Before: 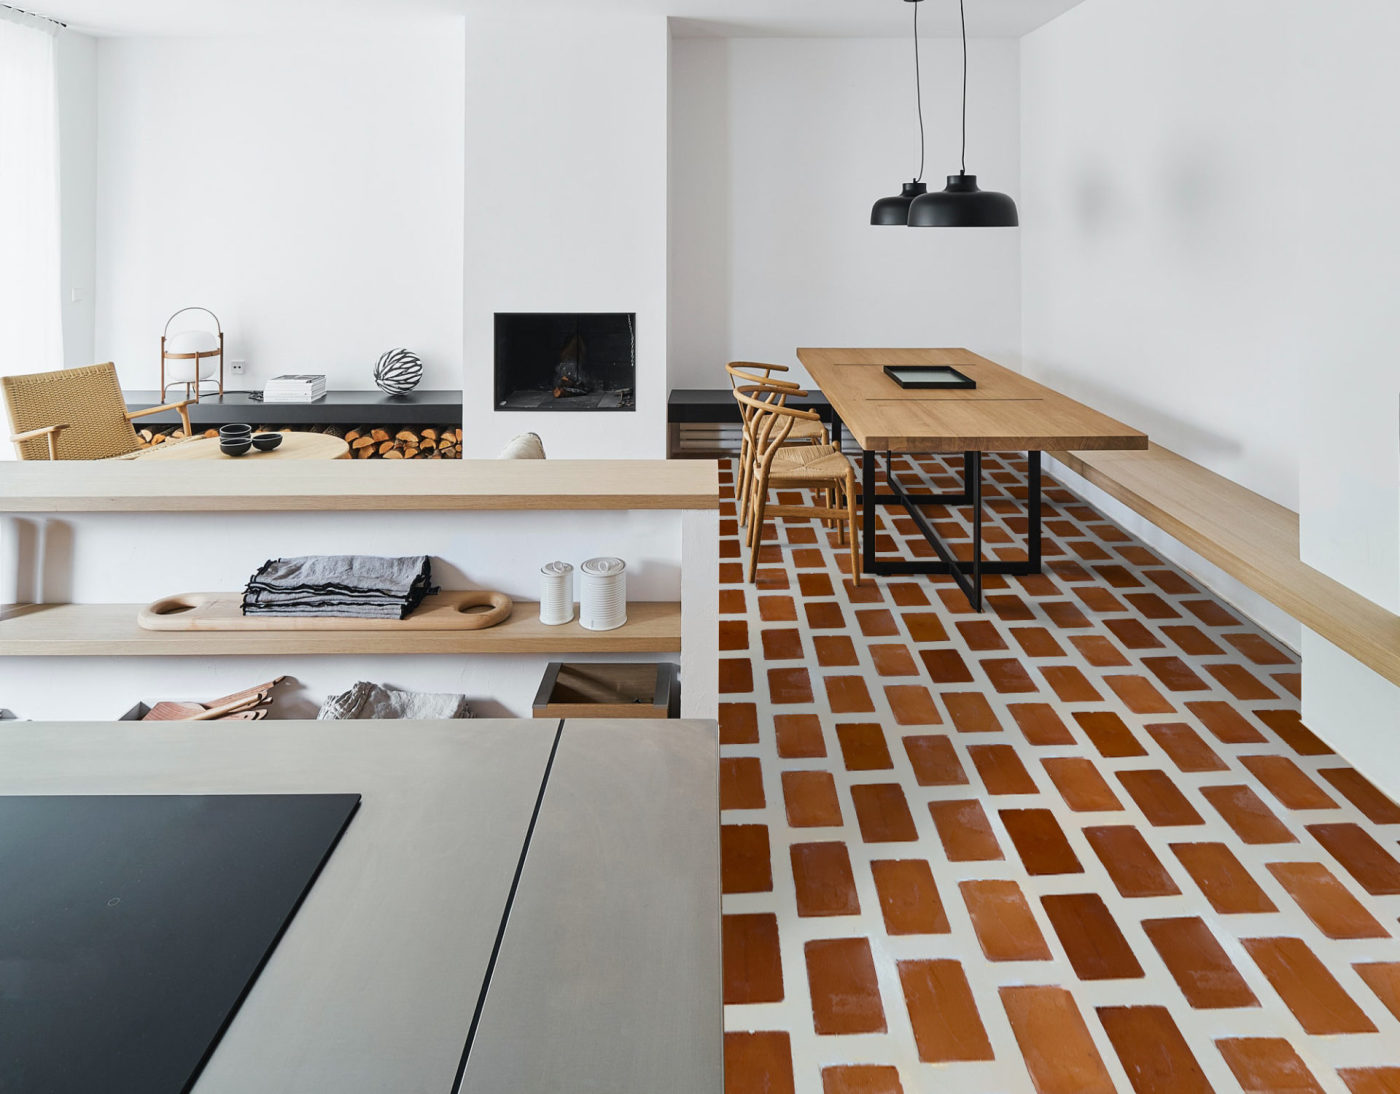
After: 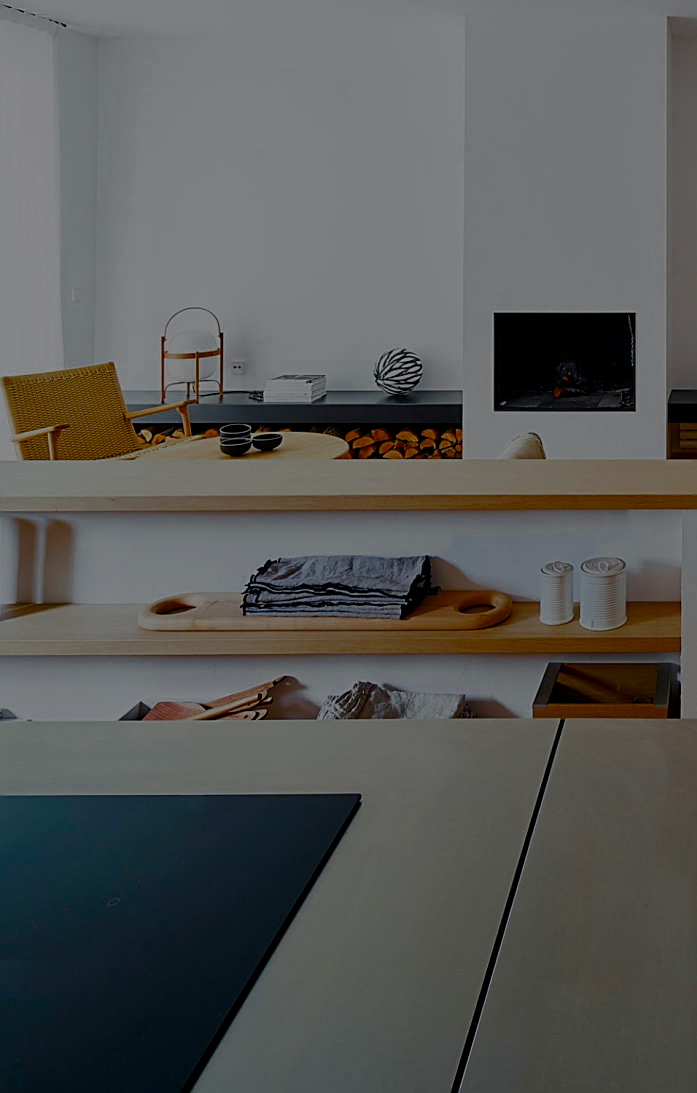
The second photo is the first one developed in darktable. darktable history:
crop and rotate: left 0.022%, top 0%, right 50.156%
color balance rgb: perceptual saturation grading › global saturation 40.966%, perceptual saturation grading › highlights -25.902%, perceptual saturation grading › mid-tones 35.347%, perceptual saturation grading › shadows 36.139%, global vibrance 20%
contrast brightness saturation: brightness -0.516
filmic rgb: middle gray luminance 3.63%, black relative exposure -5.95 EV, white relative exposure 6.35 EV, dynamic range scaling 22.32%, target black luminance 0%, hardness 2.31, latitude 46.2%, contrast 0.776, highlights saturation mix 98.68%, shadows ↔ highlights balance 0.062%
sharpen: on, module defaults
